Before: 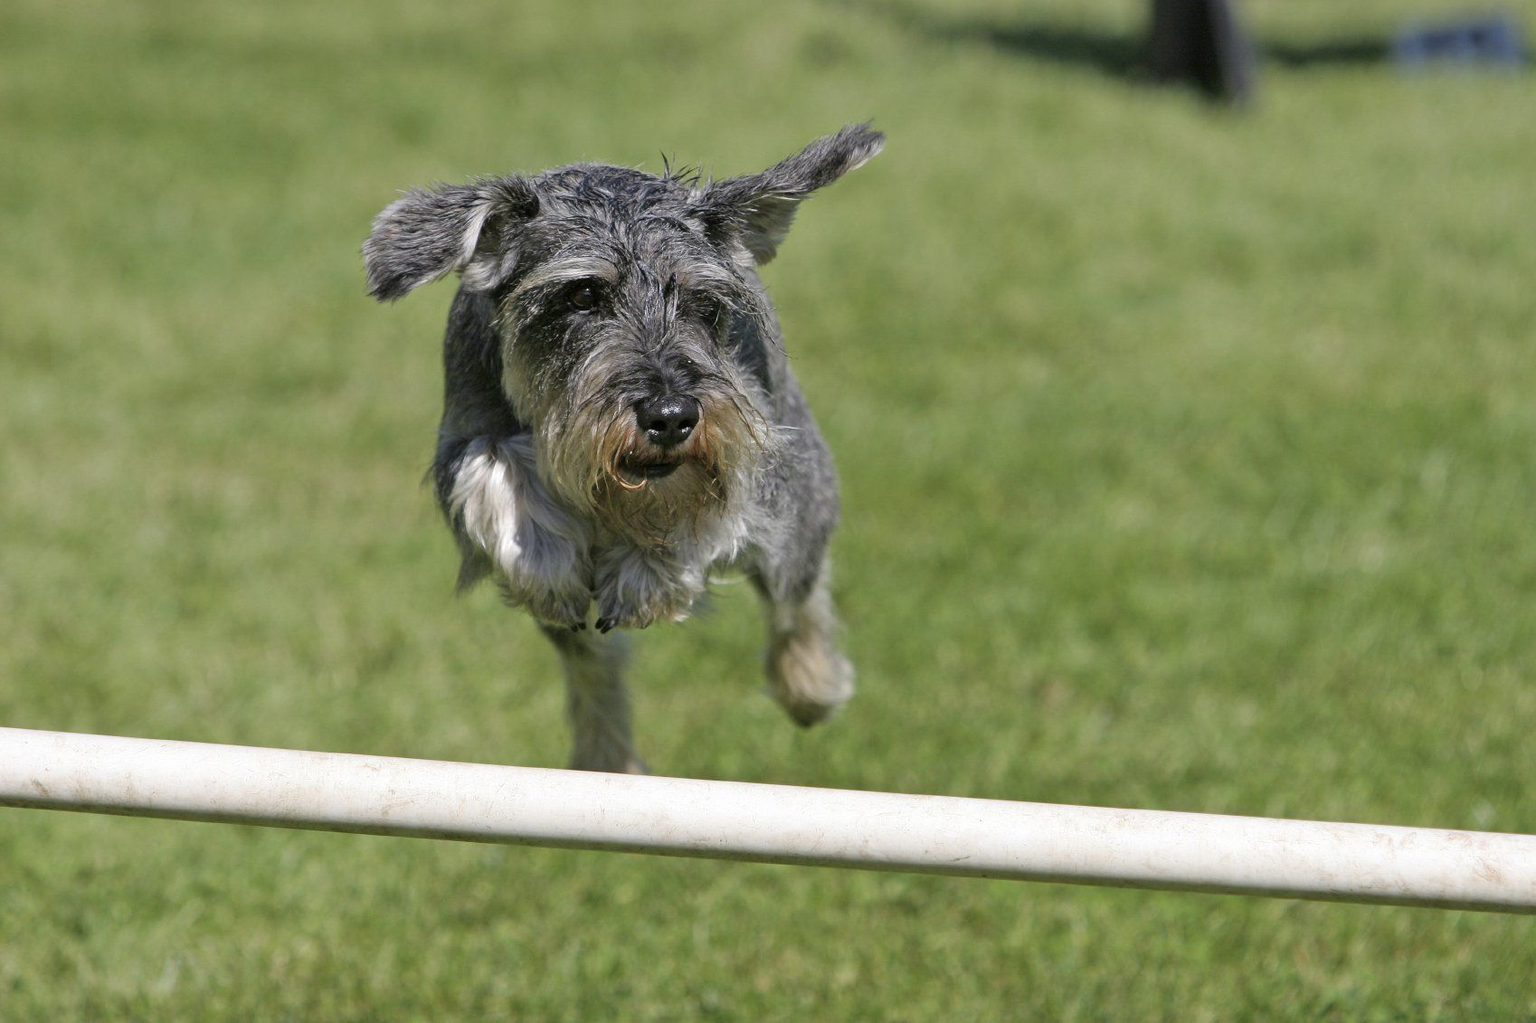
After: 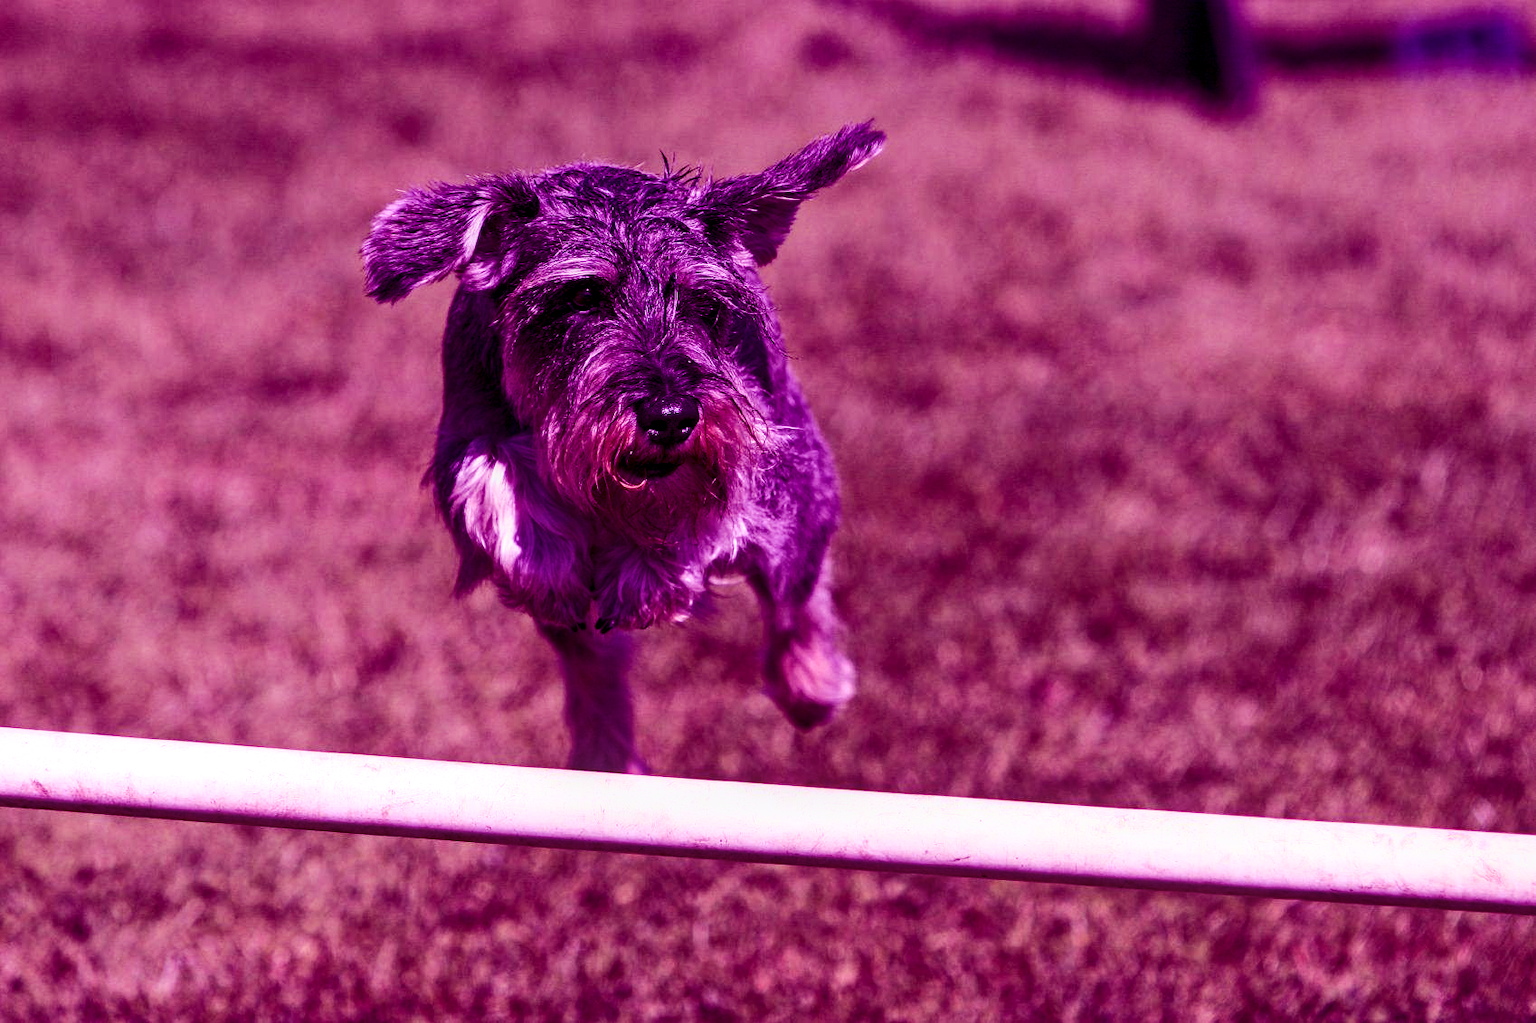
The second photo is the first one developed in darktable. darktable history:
base curve: curves: ch0 [(0, 0) (0.028, 0.03) (0.121, 0.232) (0.46, 0.748) (0.859, 0.968) (1, 1)]
local contrast: on, module defaults
color balance: mode lift, gamma, gain (sRGB), lift [1, 1, 0.101, 1]
